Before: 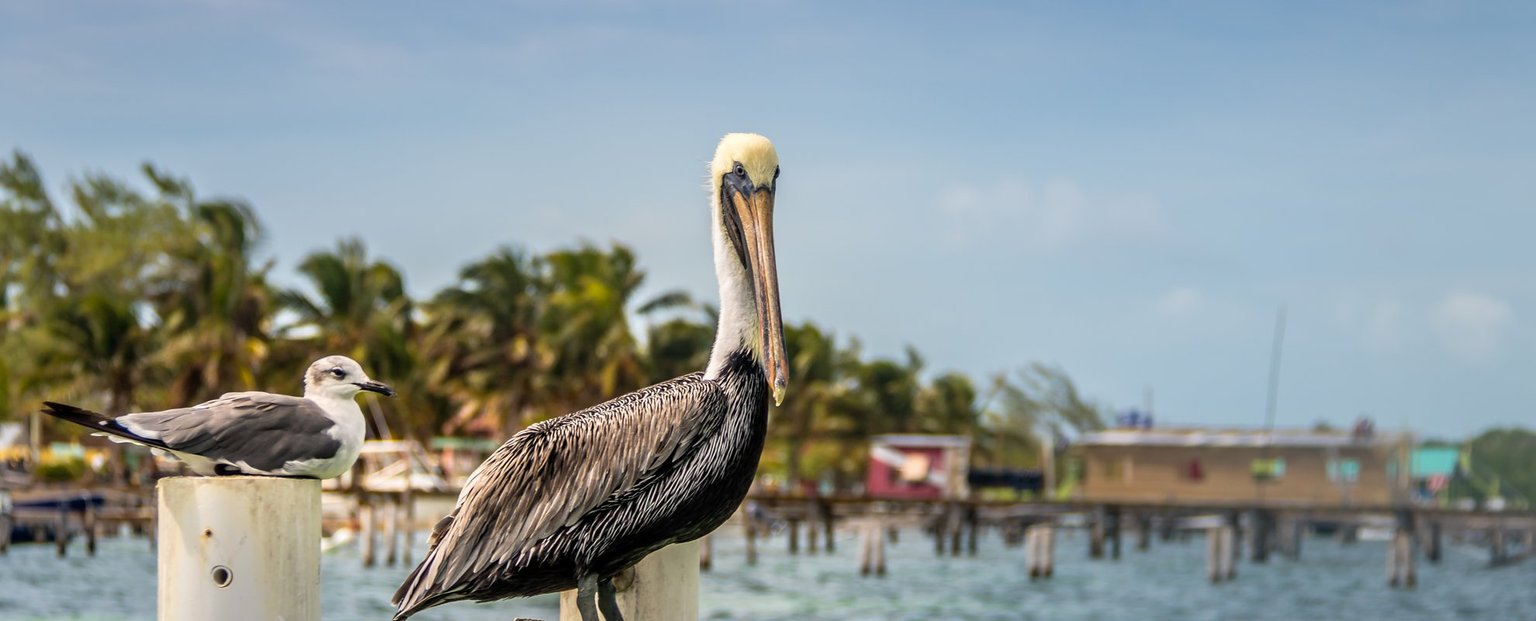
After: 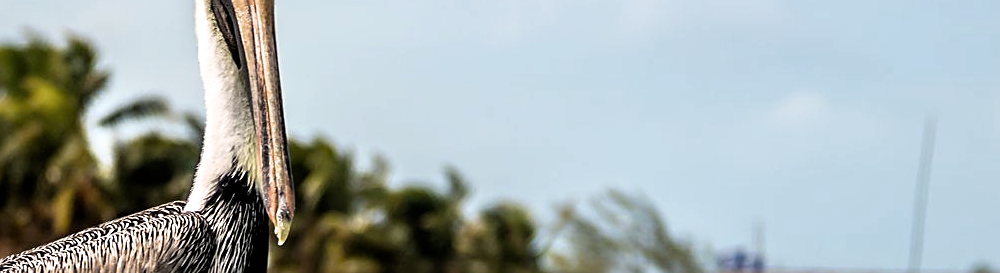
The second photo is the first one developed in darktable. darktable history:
crop: left 36.513%, top 34.794%, right 12.951%, bottom 30.975%
exposure: black level correction 0.005, exposure 0.001 EV, compensate exposure bias true, compensate highlight preservation false
sharpen: on, module defaults
contrast brightness saturation: saturation -0.057
filmic rgb: black relative exposure -8.29 EV, white relative exposure 2.2 EV, threshold 3.06 EV, target white luminance 99.927%, hardness 7.08, latitude 75.2%, contrast 1.322, highlights saturation mix -2.17%, shadows ↔ highlights balance 30.25%, enable highlight reconstruction true
